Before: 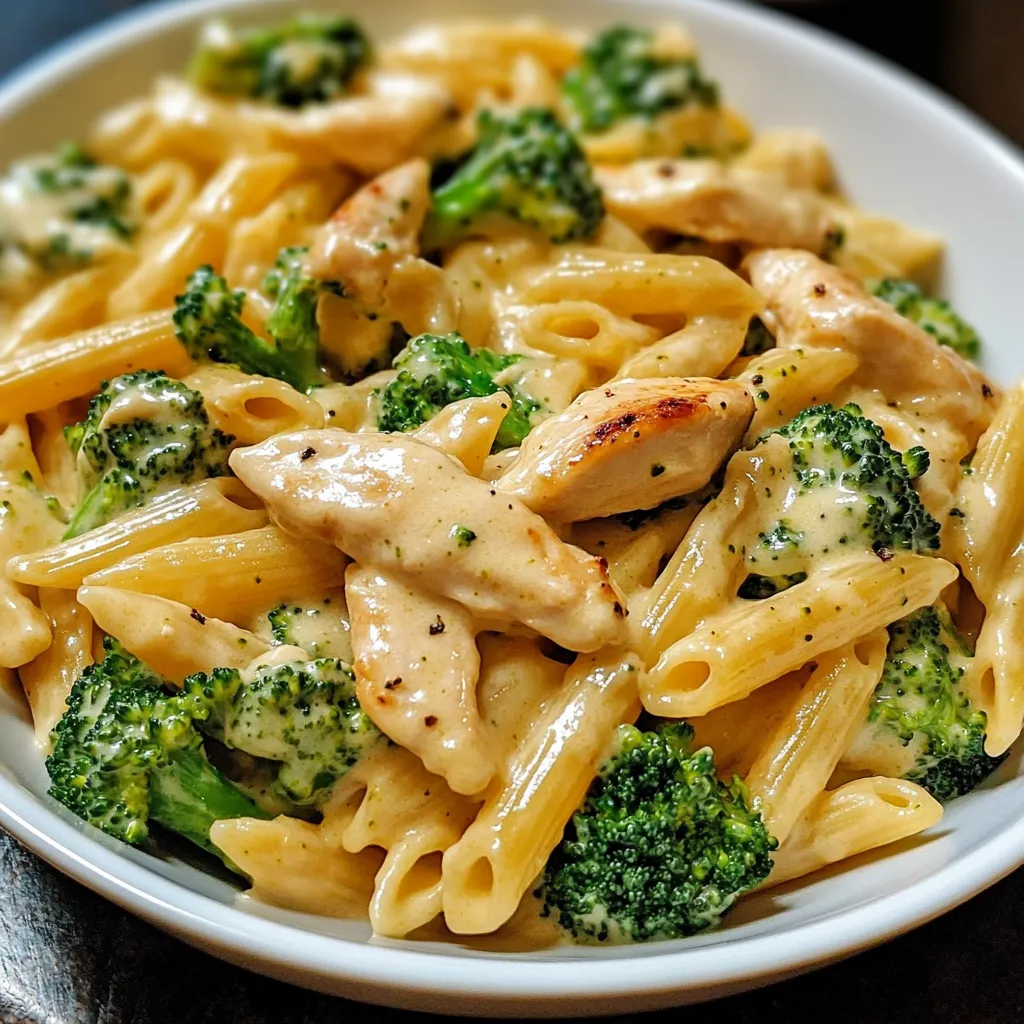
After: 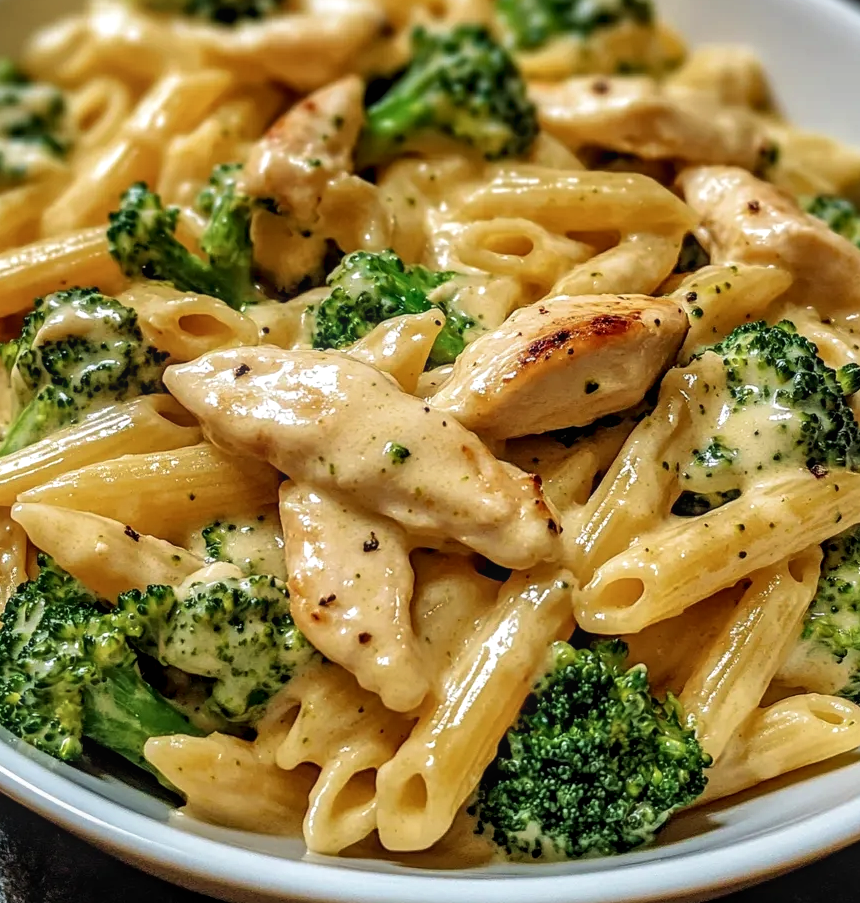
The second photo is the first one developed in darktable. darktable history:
contrast brightness saturation: contrast -0.08, brightness -0.04, saturation -0.11
local contrast: detail 142%
shadows and highlights: highlights color adjustment 0%, soften with gaussian
velvia: on, module defaults
crop: left 6.446%, top 8.188%, right 9.538%, bottom 3.548%
bloom: size 9%, threshold 100%, strength 7%
